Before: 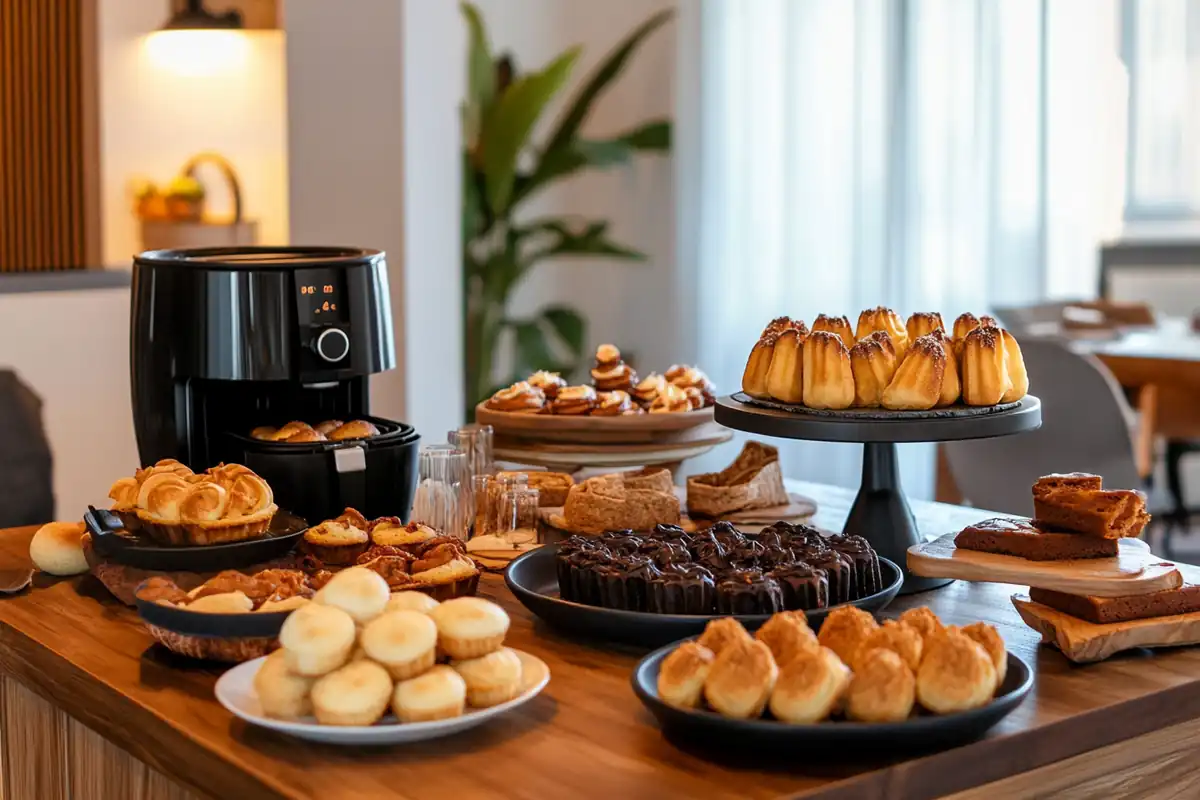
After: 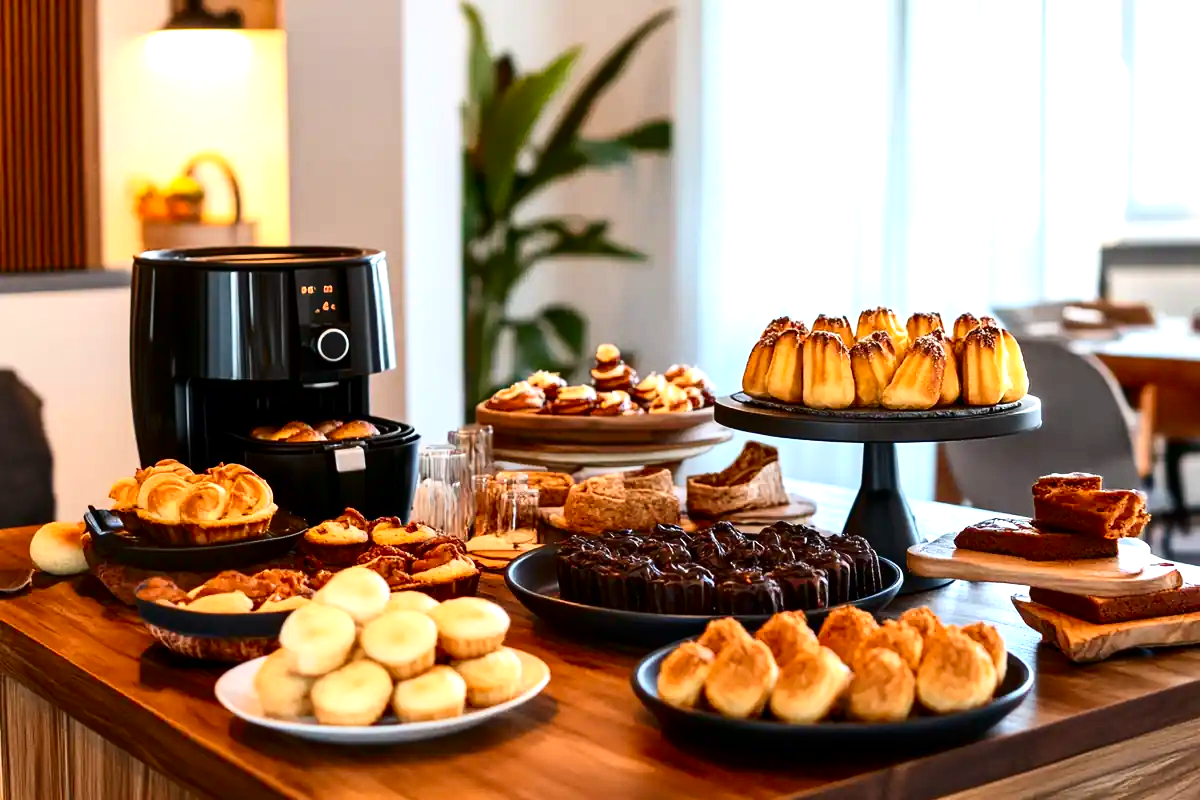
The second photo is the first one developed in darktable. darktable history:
contrast brightness saturation: contrast 0.202, brightness -0.109, saturation 0.101
exposure: black level correction 0, exposure 0.694 EV, compensate highlight preservation false
